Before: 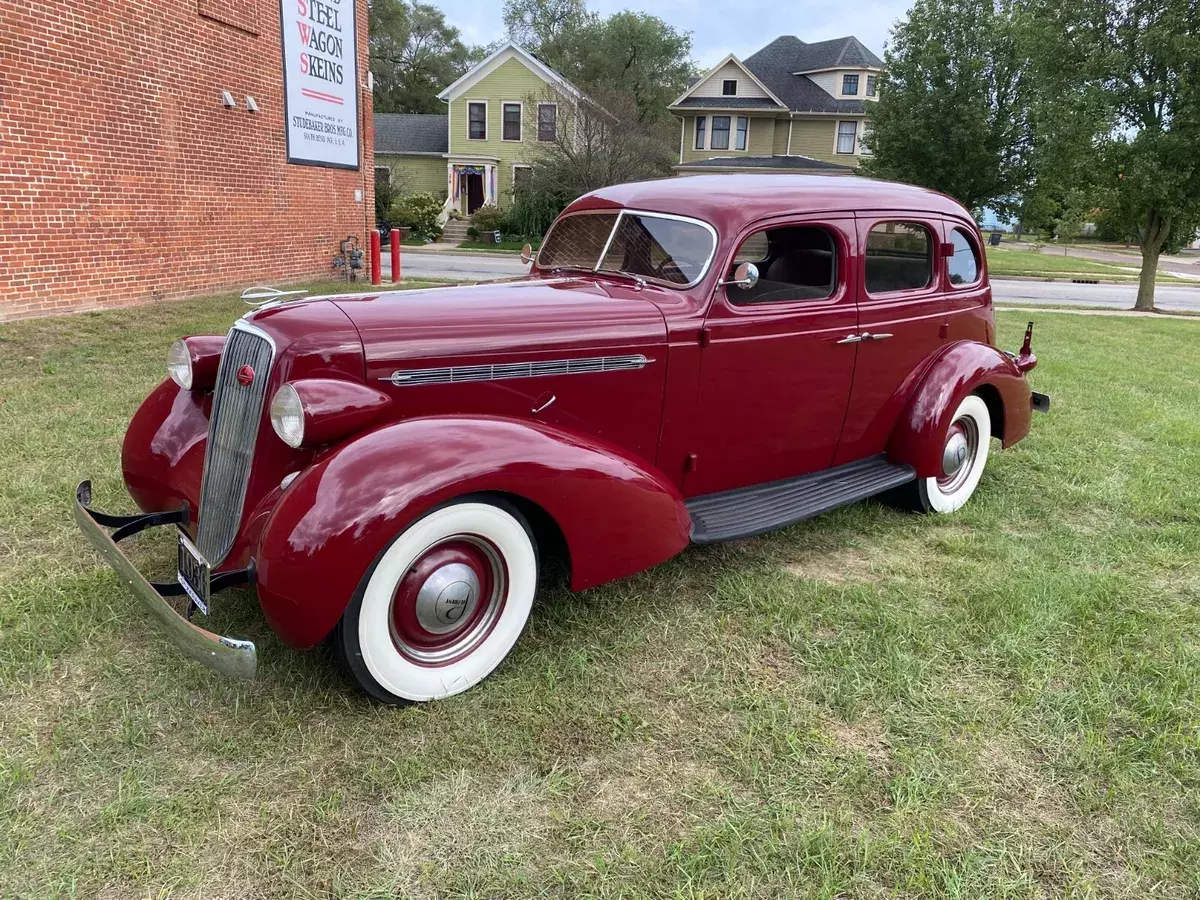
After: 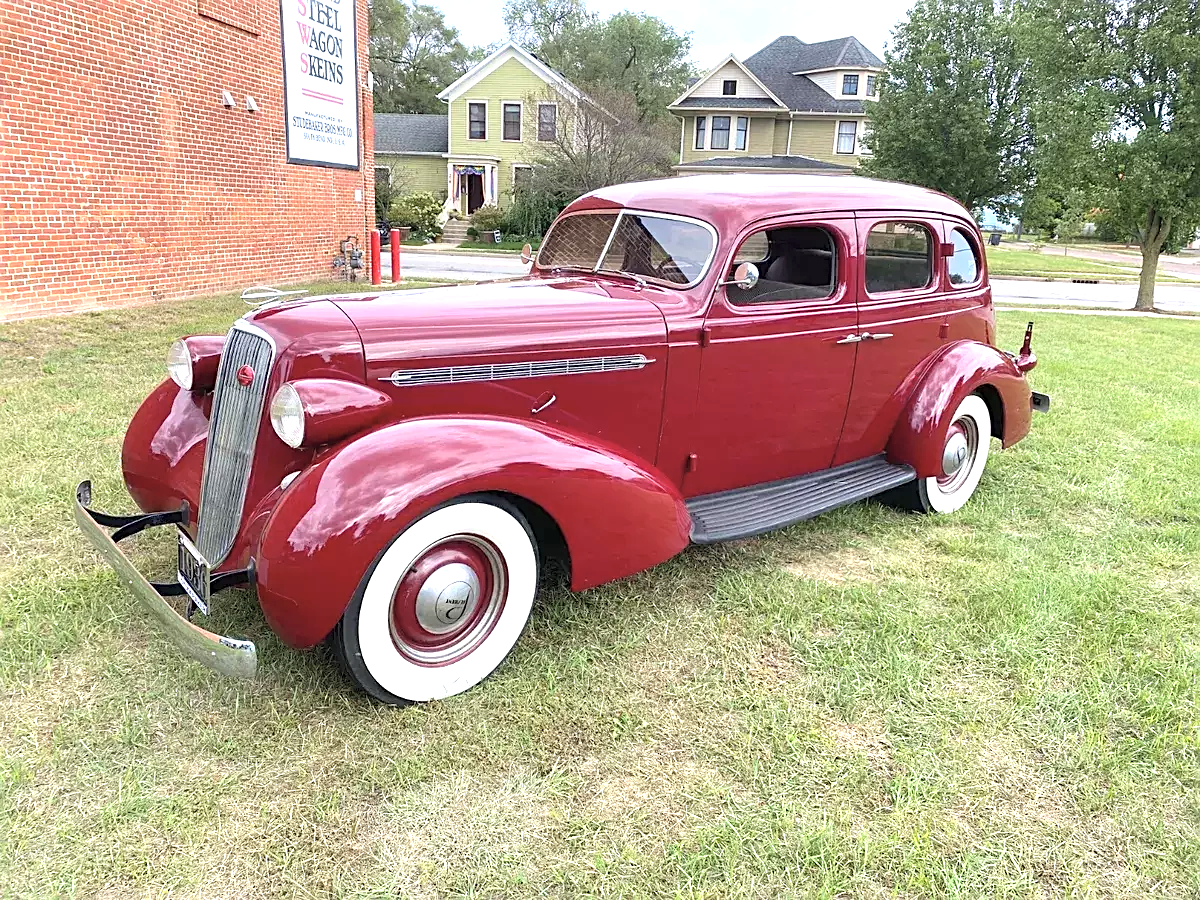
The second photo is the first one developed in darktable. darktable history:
sharpen: on, module defaults
contrast brightness saturation: brightness 0.149
exposure: black level correction 0, exposure 0.892 EV, compensate highlight preservation false
